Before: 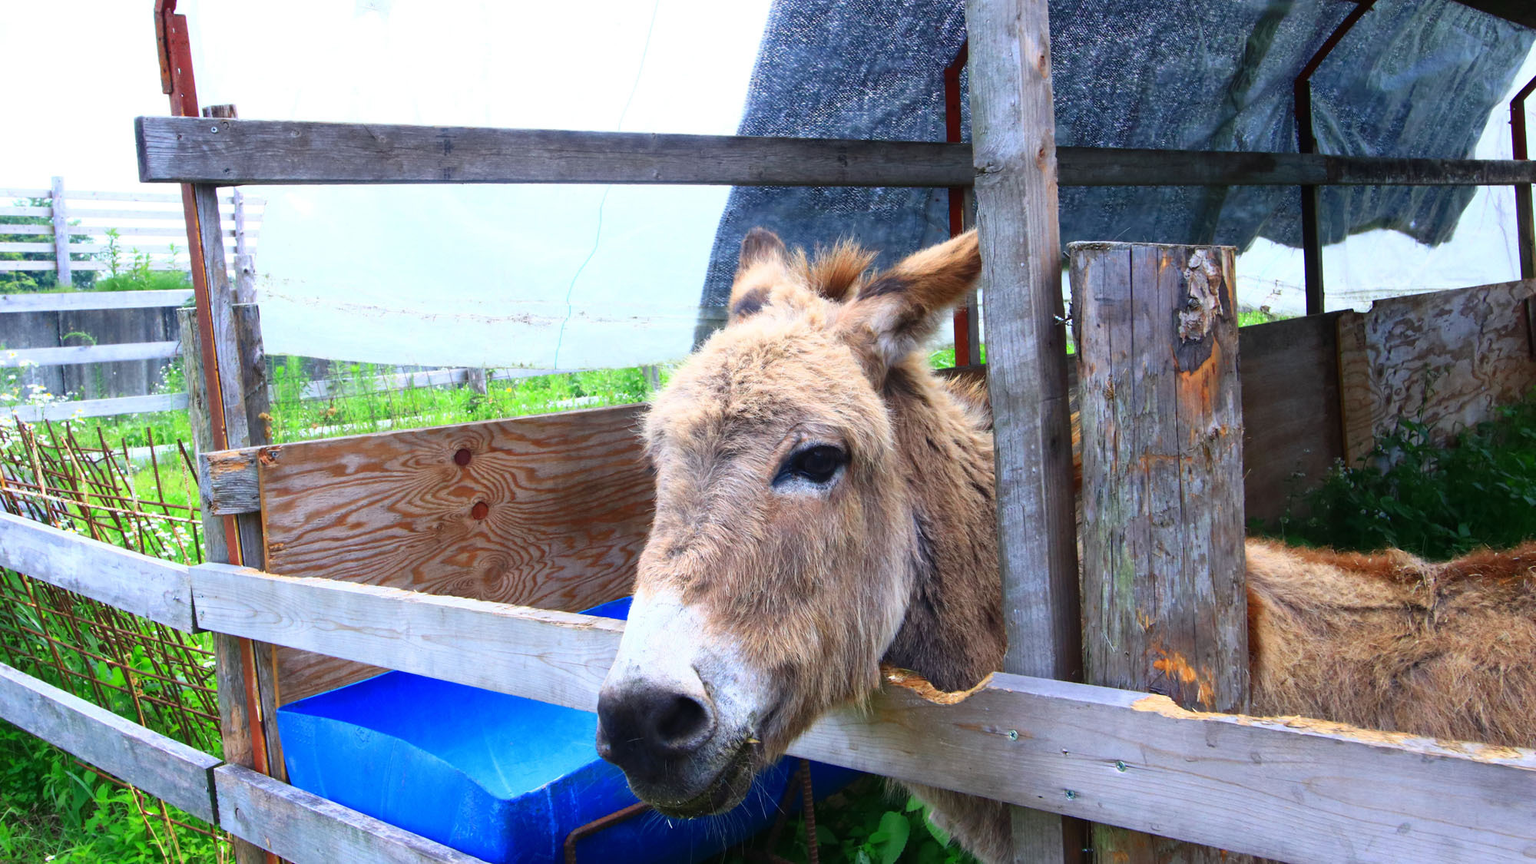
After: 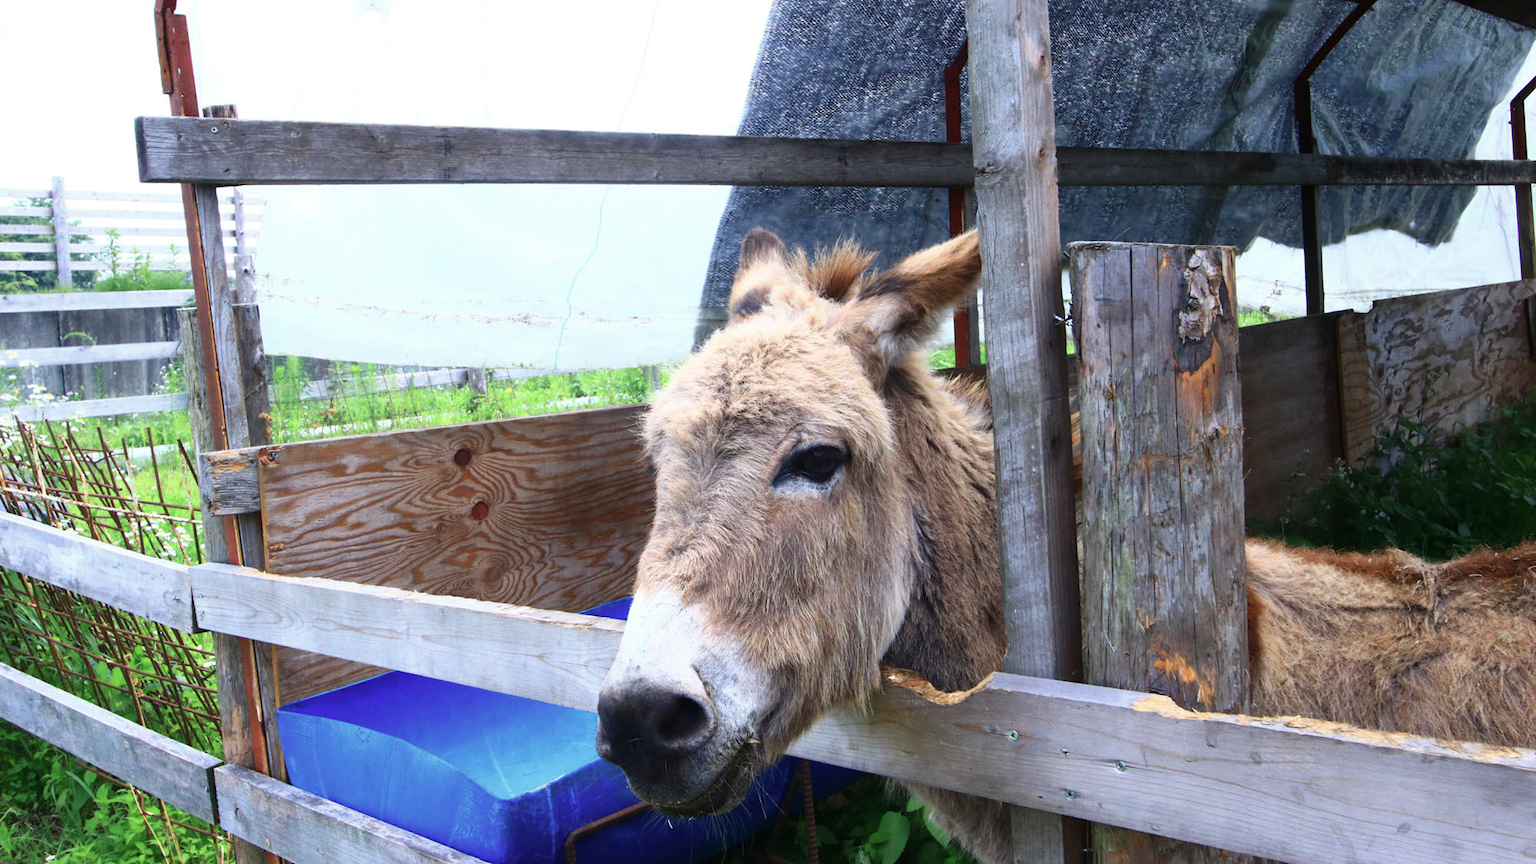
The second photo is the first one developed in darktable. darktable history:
contrast brightness saturation: contrast 0.063, brightness -0.015, saturation -0.217
